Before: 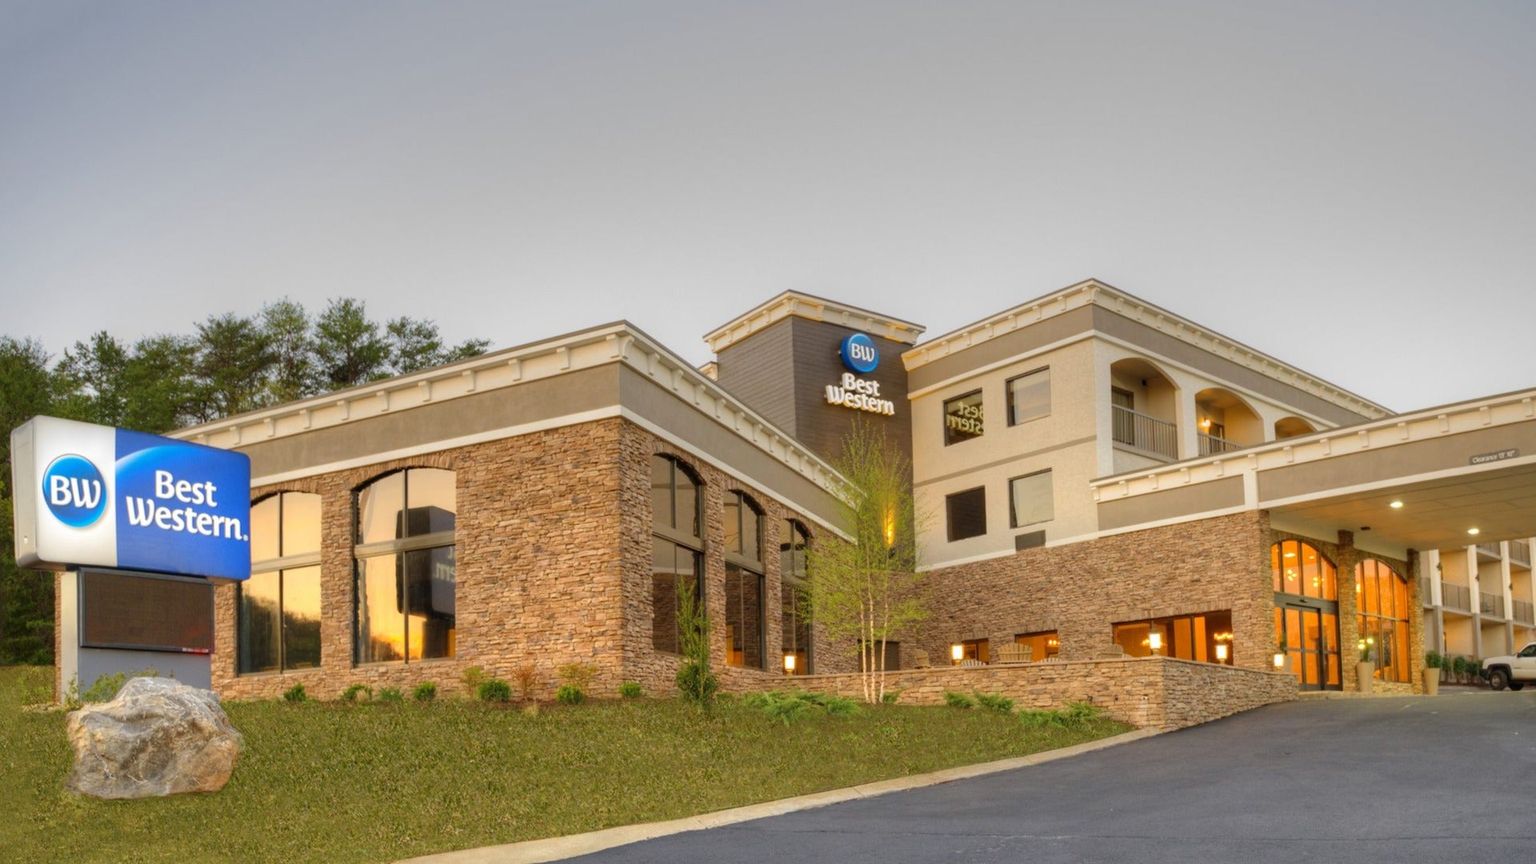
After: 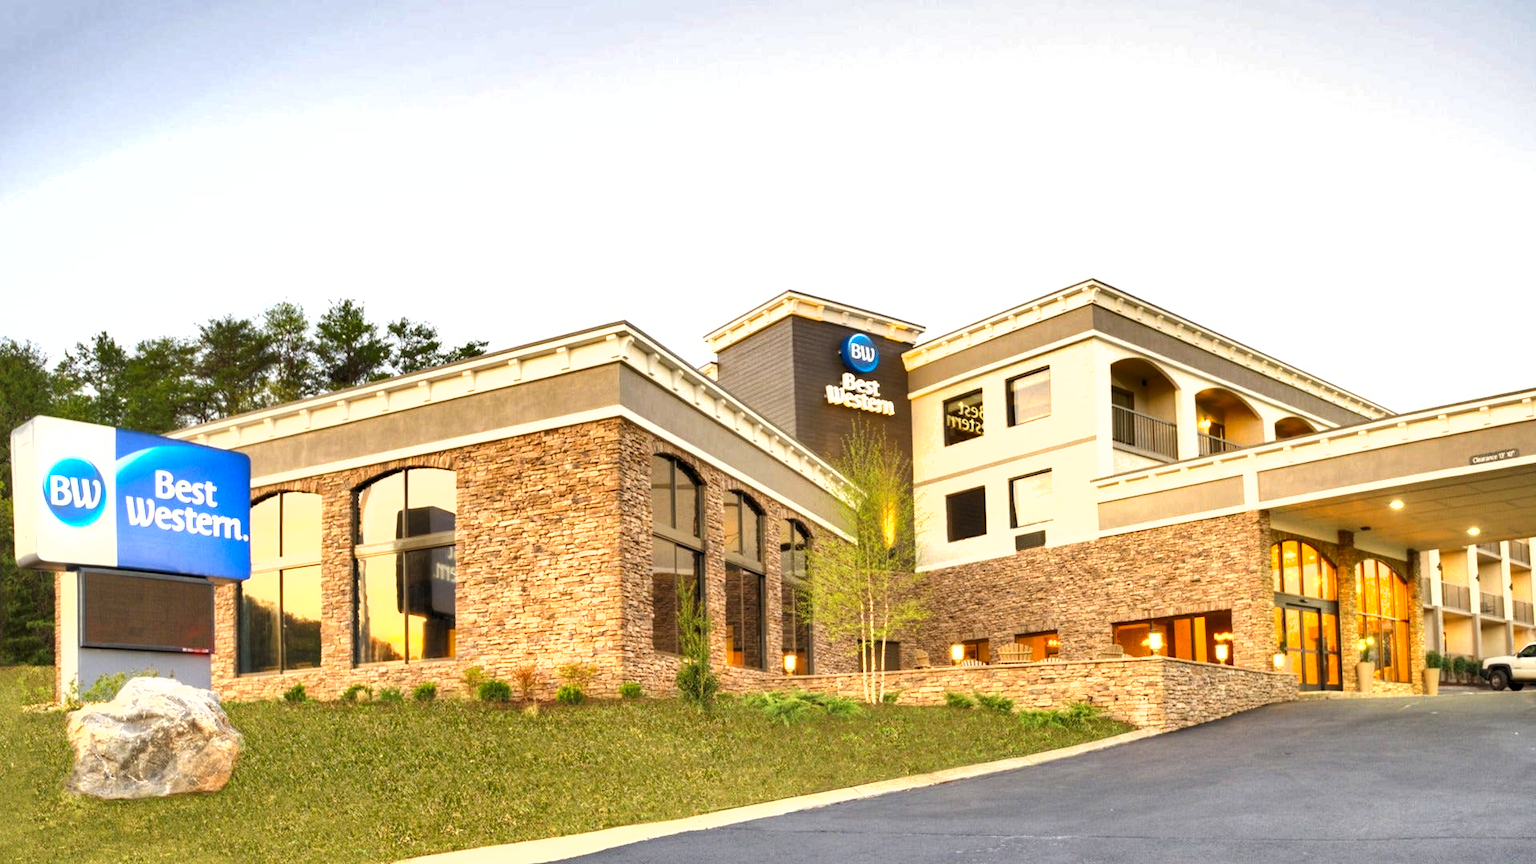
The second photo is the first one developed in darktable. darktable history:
exposure: exposure 0.944 EV, compensate exposure bias true, compensate highlight preservation false
levels: levels [0.062, 0.494, 0.925]
shadows and highlights: soften with gaussian
